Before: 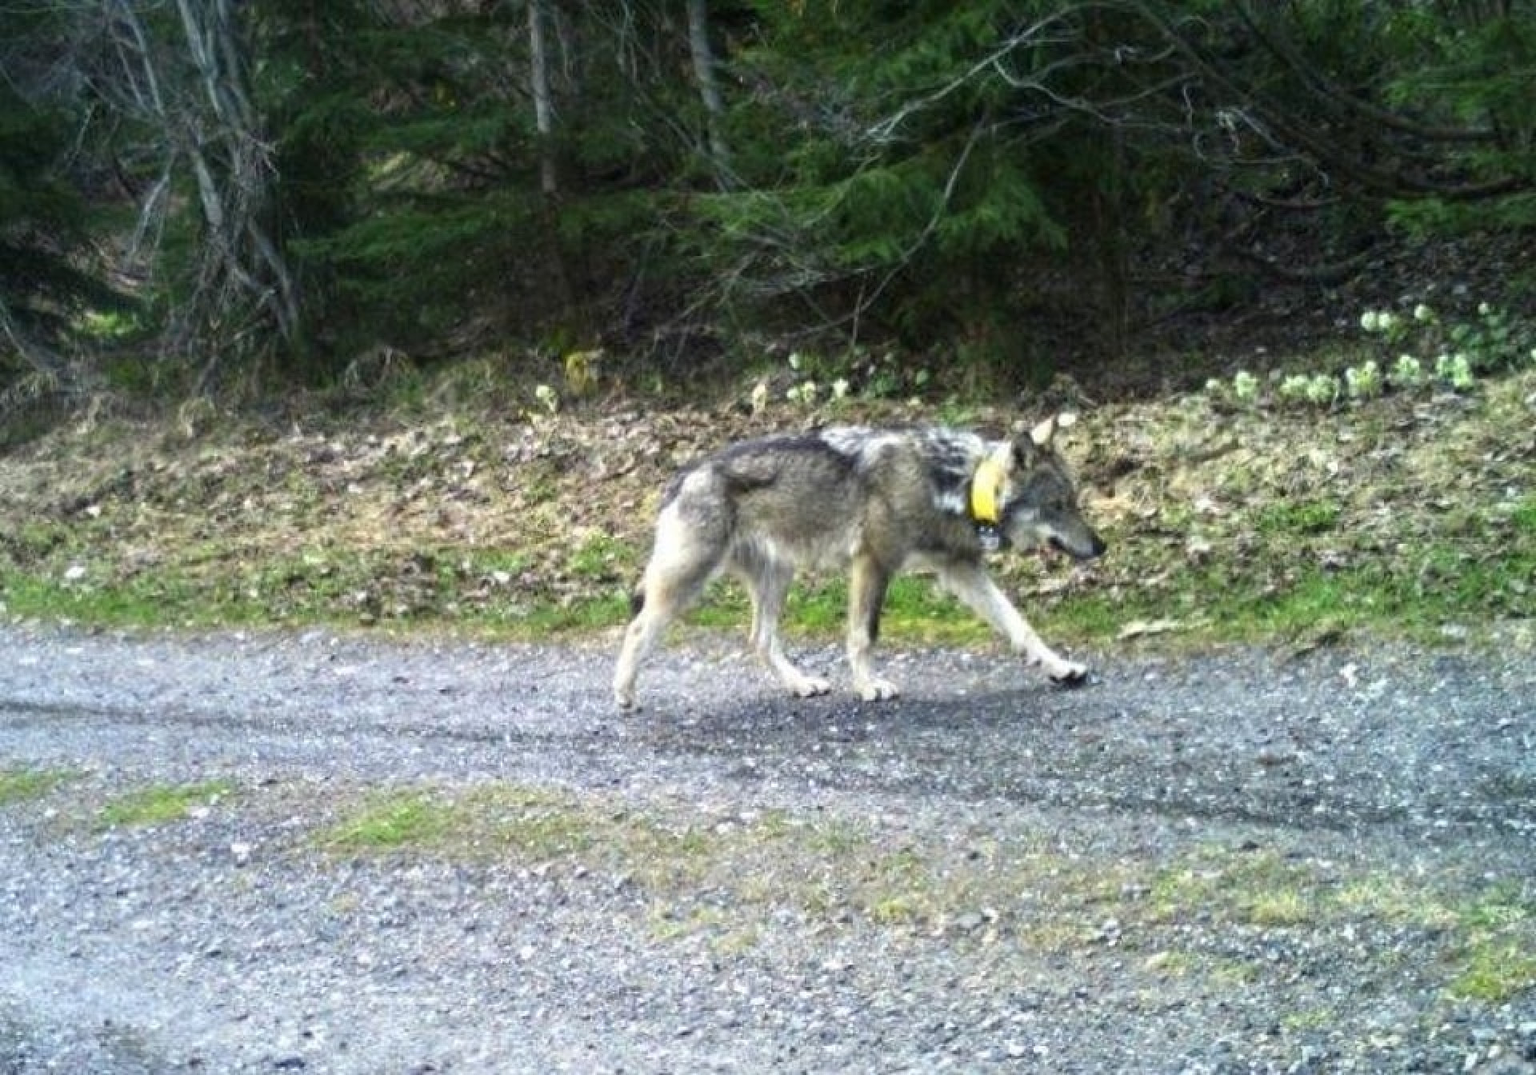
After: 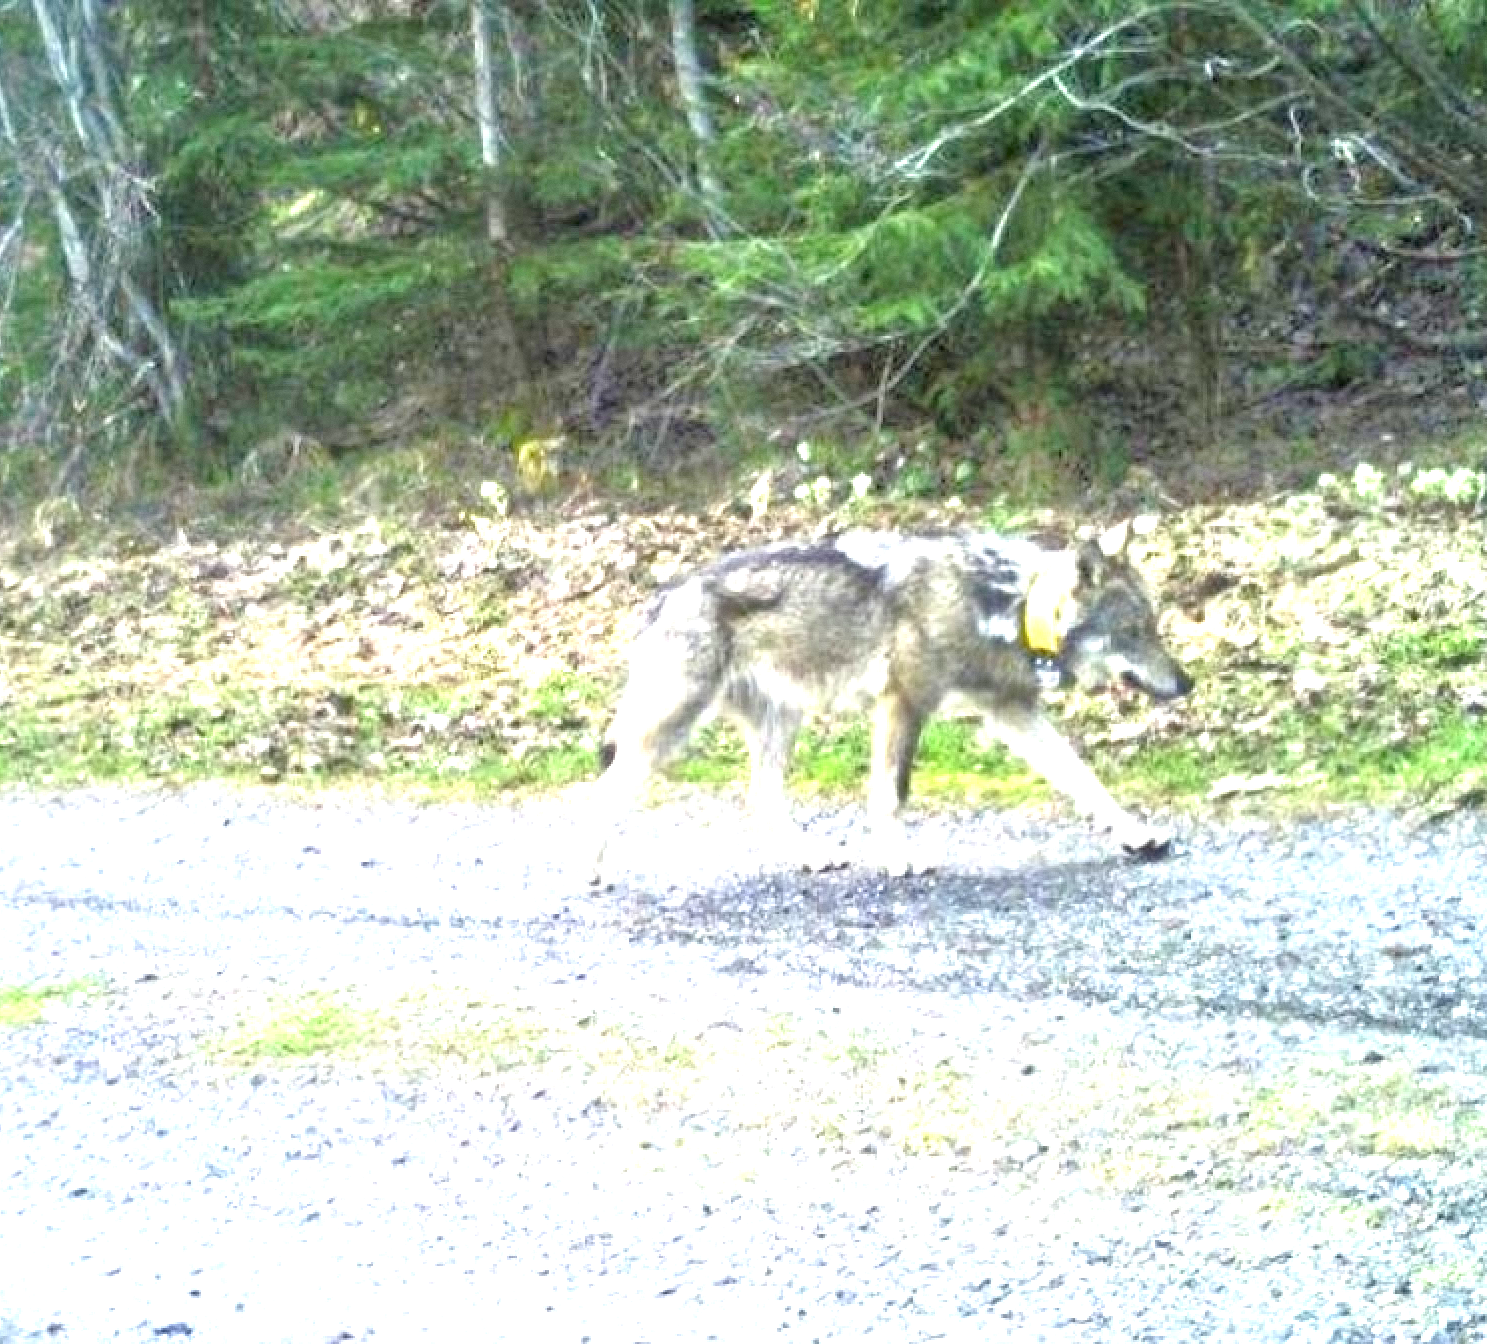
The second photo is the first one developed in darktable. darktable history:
grain: coarseness 0.09 ISO, strength 10%
crop: left 9.88%, right 12.664%
tone equalizer: -7 EV 0.15 EV, -6 EV 0.6 EV, -5 EV 1.15 EV, -4 EV 1.33 EV, -3 EV 1.15 EV, -2 EV 0.6 EV, -1 EV 0.15 EV, mask exposure compensation -0.5 EV
exposure: black level correction 0, exposure 1.45 EV, compensate exposure bias true, compensate highlight preservation false
